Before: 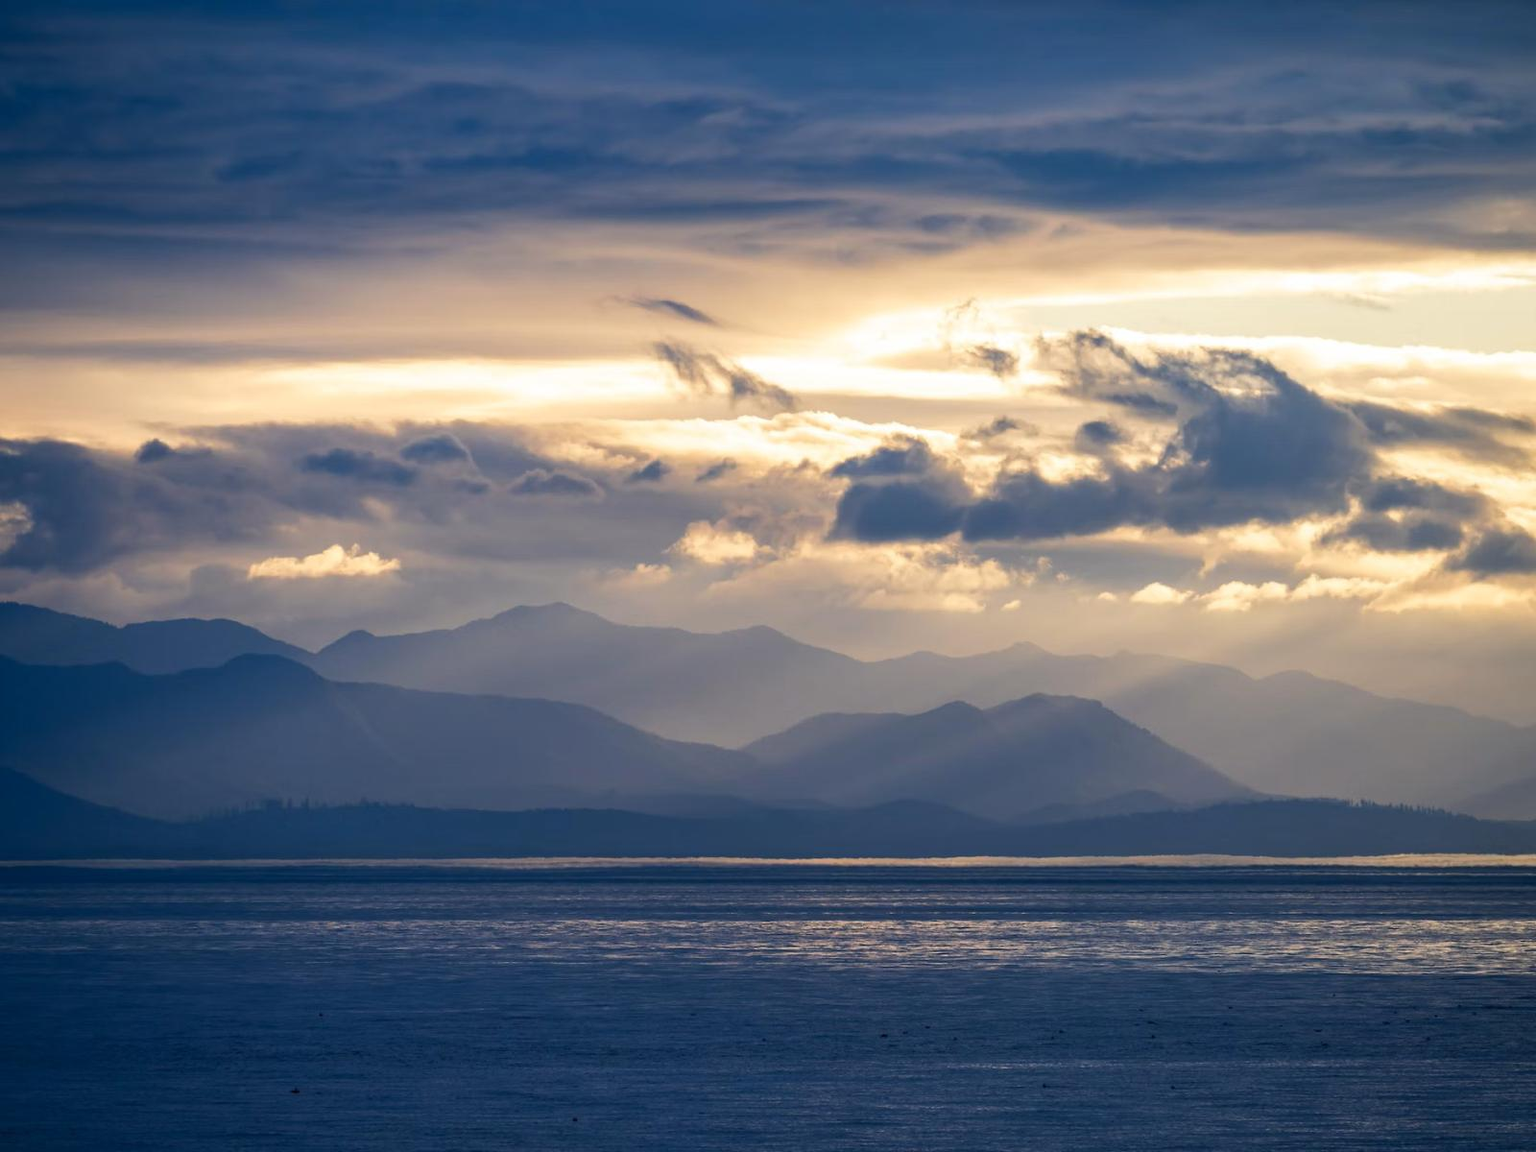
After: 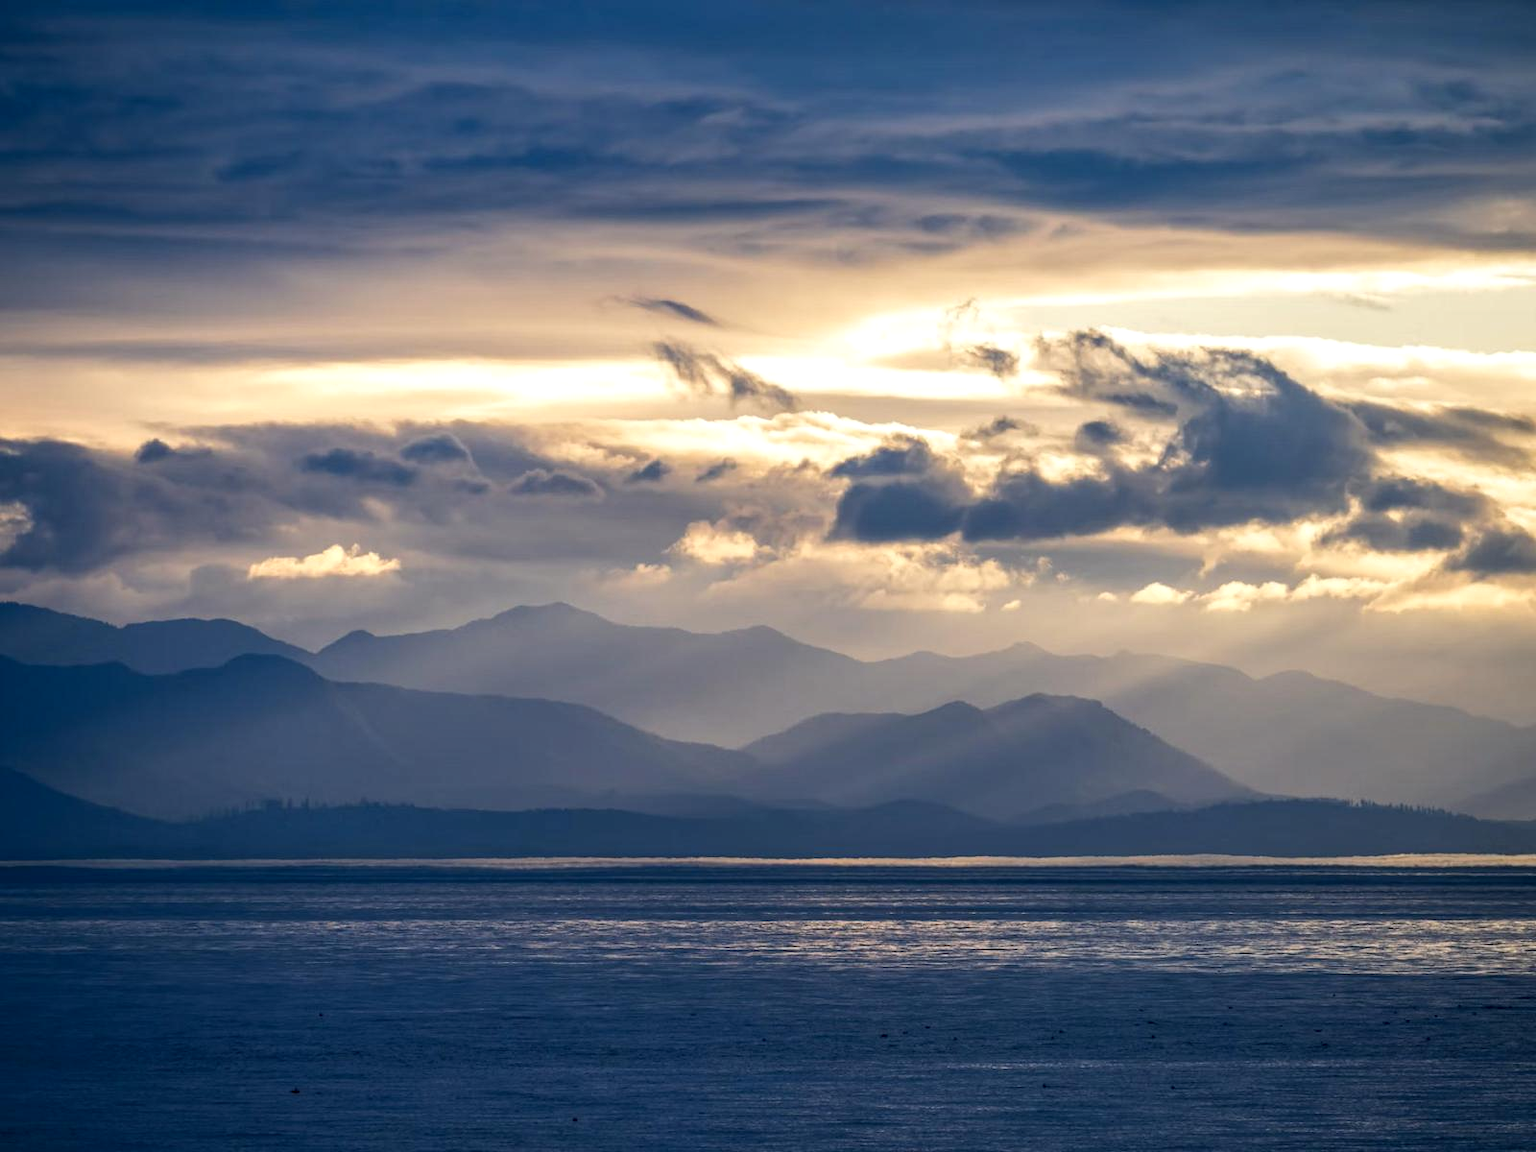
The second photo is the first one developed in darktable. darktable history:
local contrast: shadows 91%, midtone range 0.493
color correction: highlights a* -0.245, highlights b* -0.131
